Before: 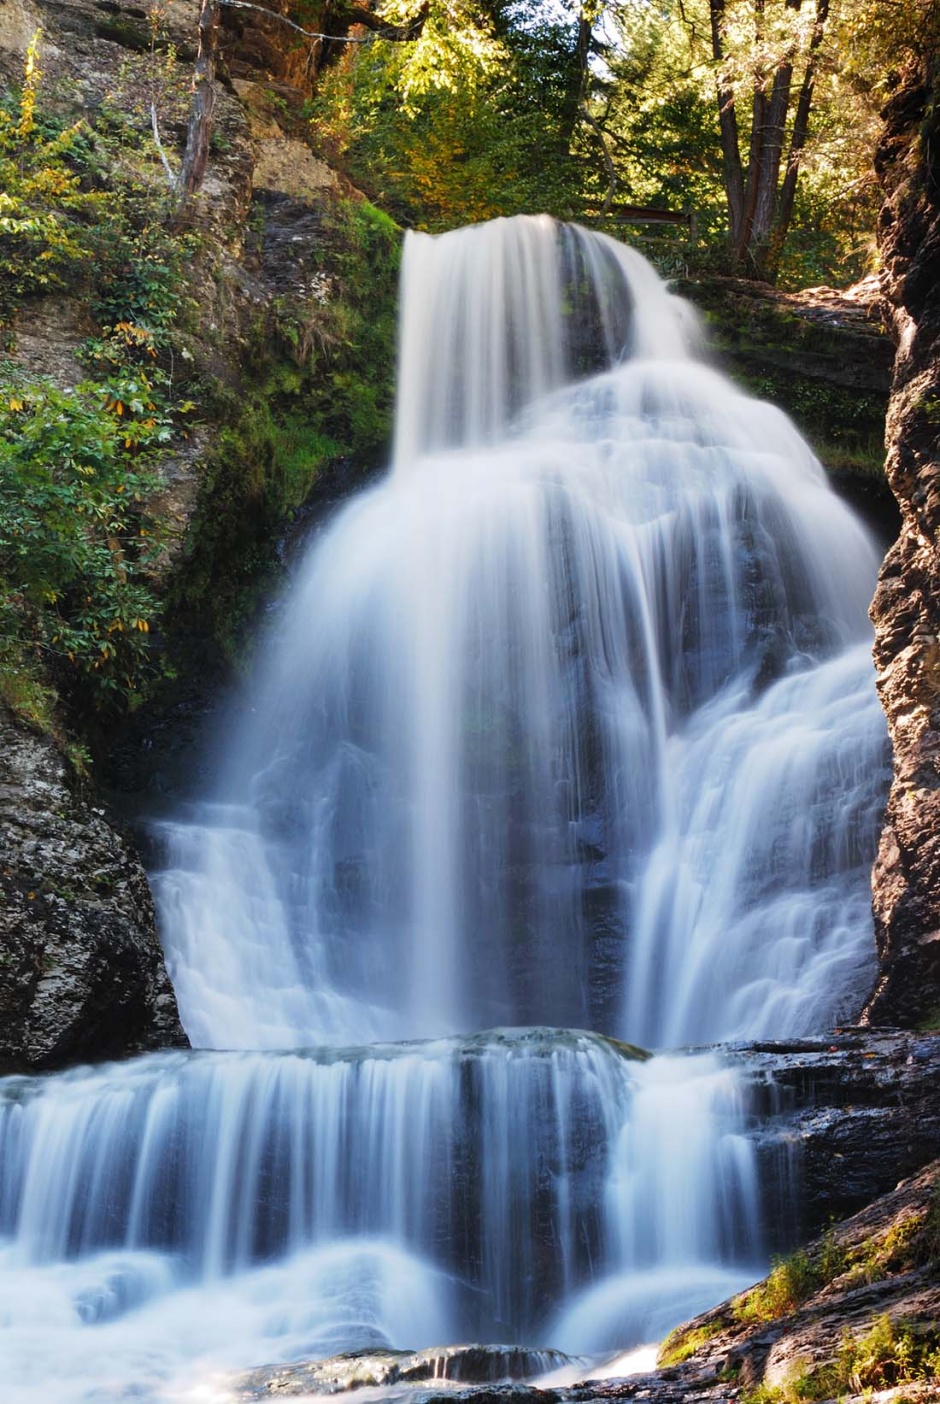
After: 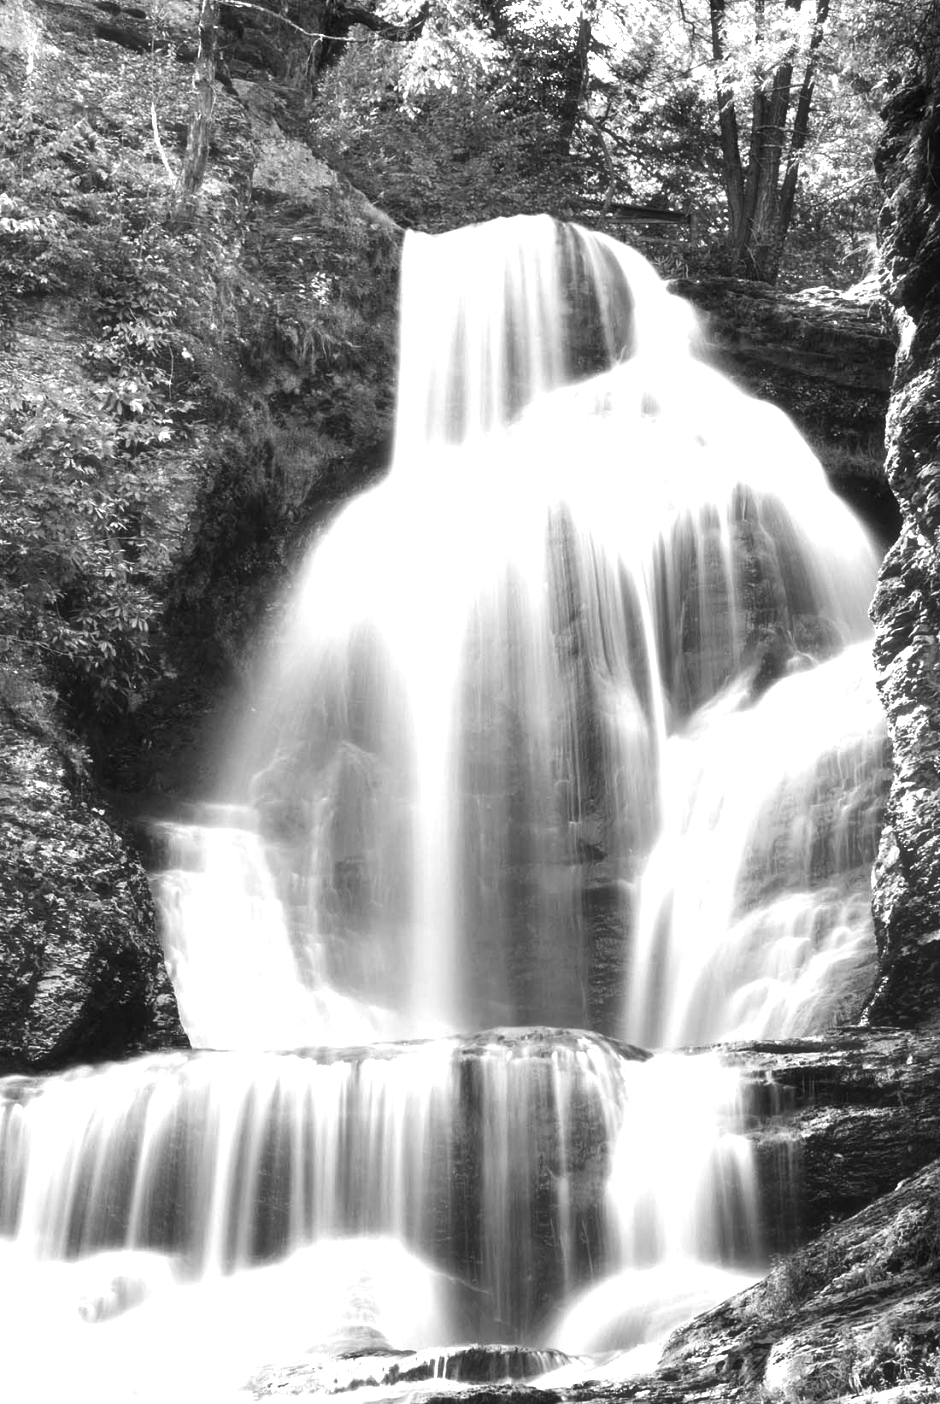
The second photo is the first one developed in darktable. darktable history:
exposure: black level correction 0, exposure 1 EV, compensate exposure bias true, compensate highlight preservation false
color balance: contrast 8.5%, output saturation 105%
haze removal: strength -0.05
color zones: curves: ch0 [(0.004, 0.388) (0.125, 0.392) (0.25, 0.404) (0.375, 0.5) (0.5, 0.5) (0.625, 0.5) (0.75, 0.5) (0.875, 0.5)]; ch1 [(0, 0.5) (0.125, 0.5) (0.25, 0.5) (0.375, 0.124) (0.524, 0.124) (0.645, 0.128) (0.789, 0.132) (0.914, 0.096) (0.998, 0.068)]
monochrome: on, module defaults
